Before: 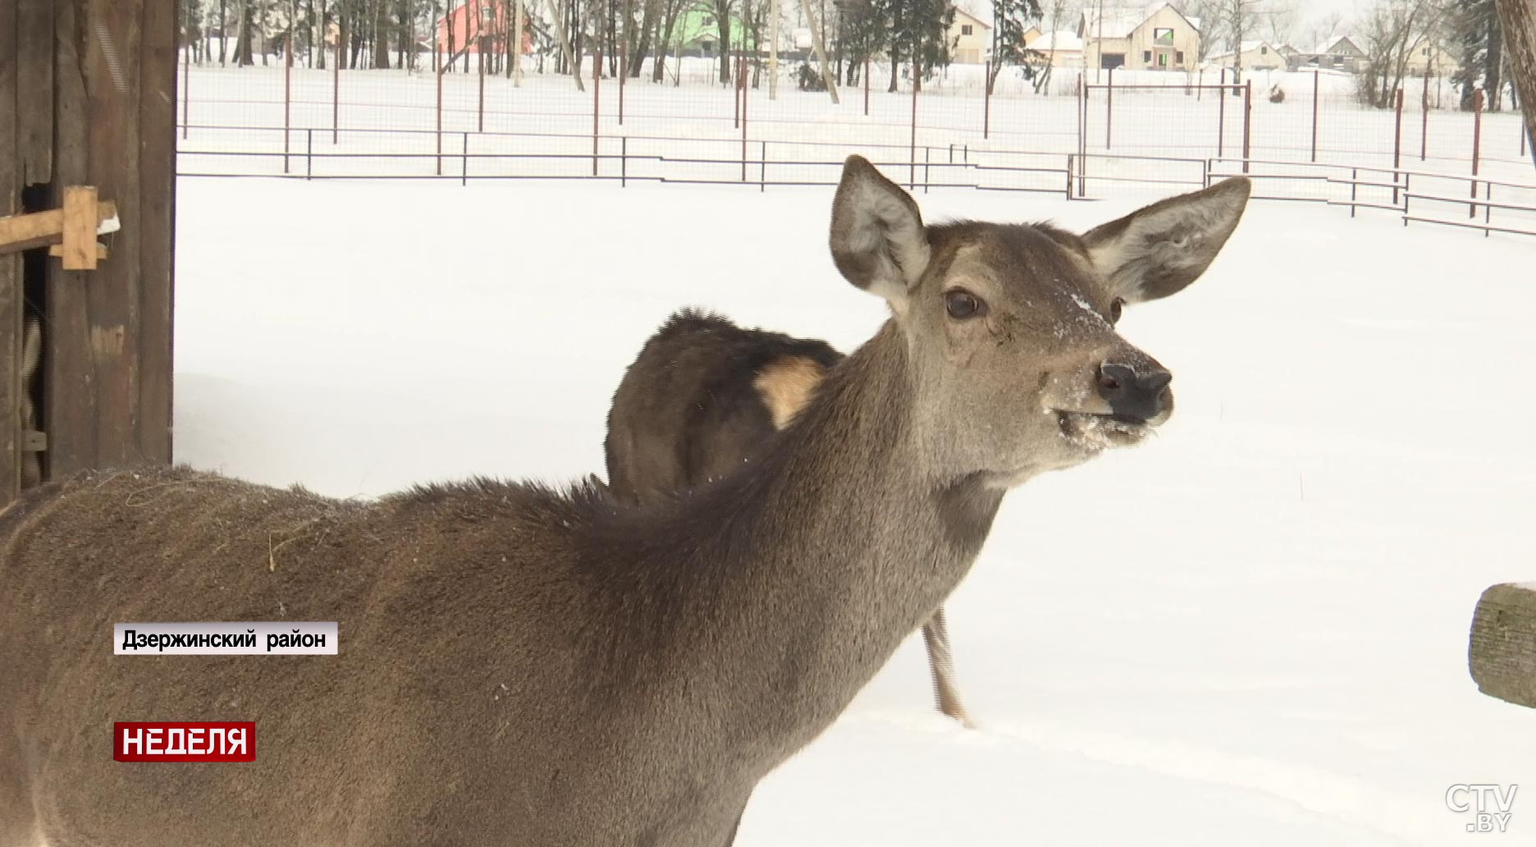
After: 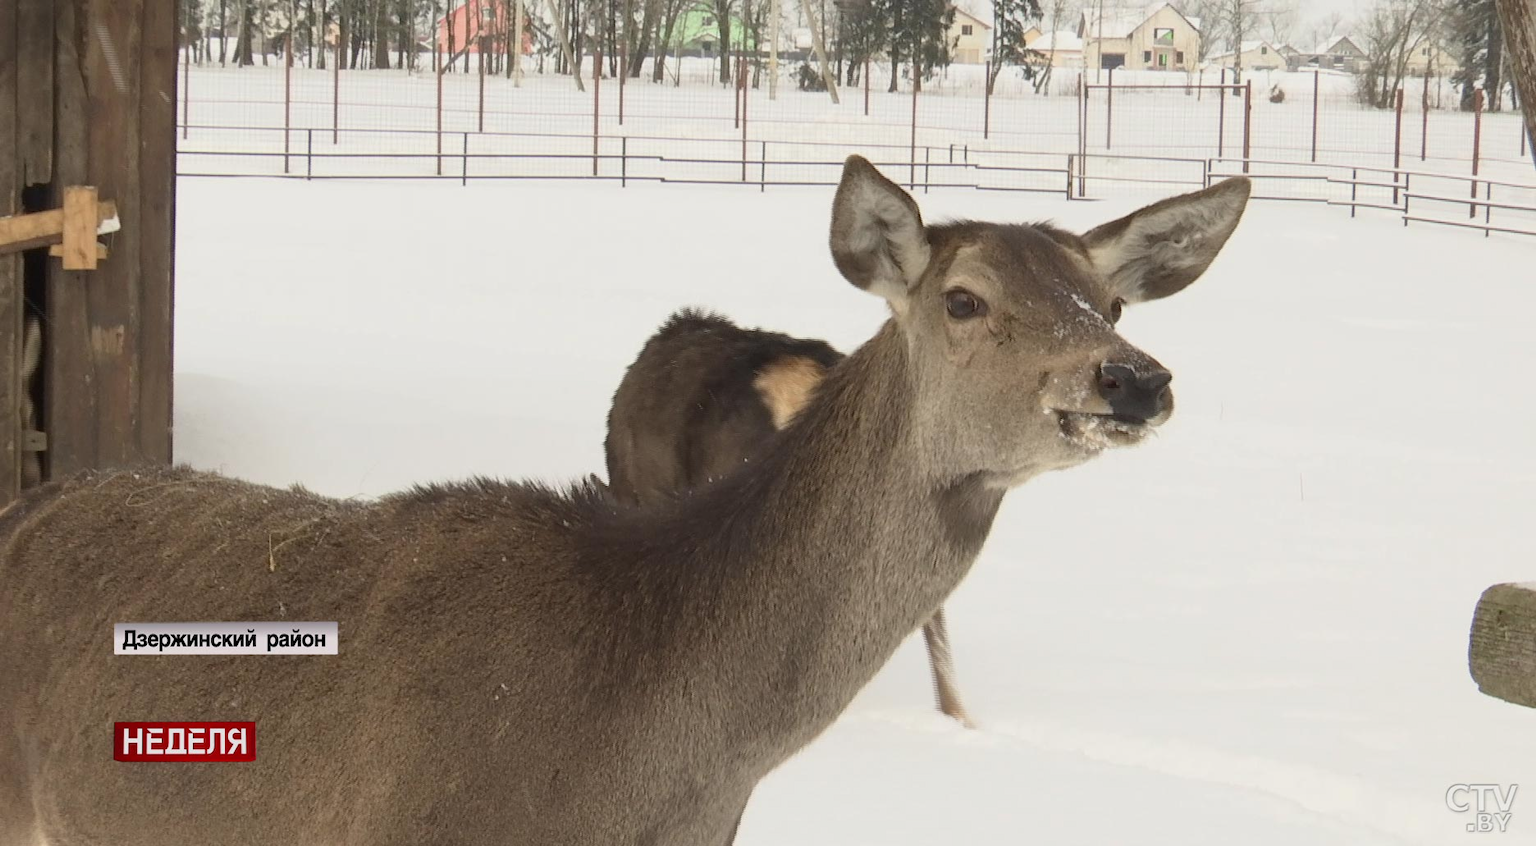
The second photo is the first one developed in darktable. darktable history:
exposure: exposure -0.243 EV, compensate highlight preservation false
